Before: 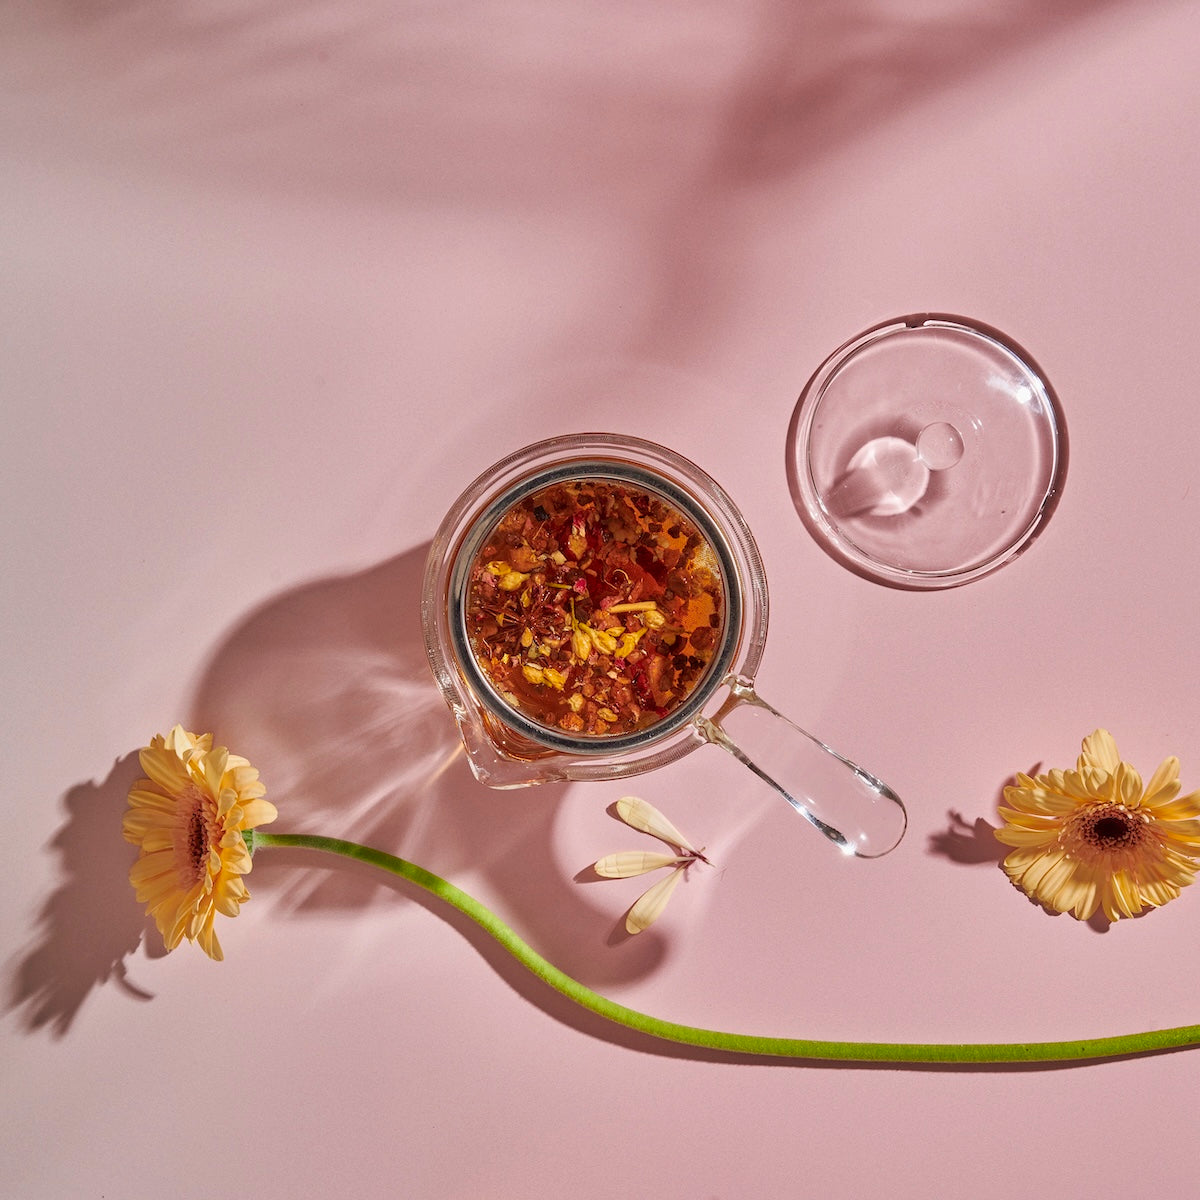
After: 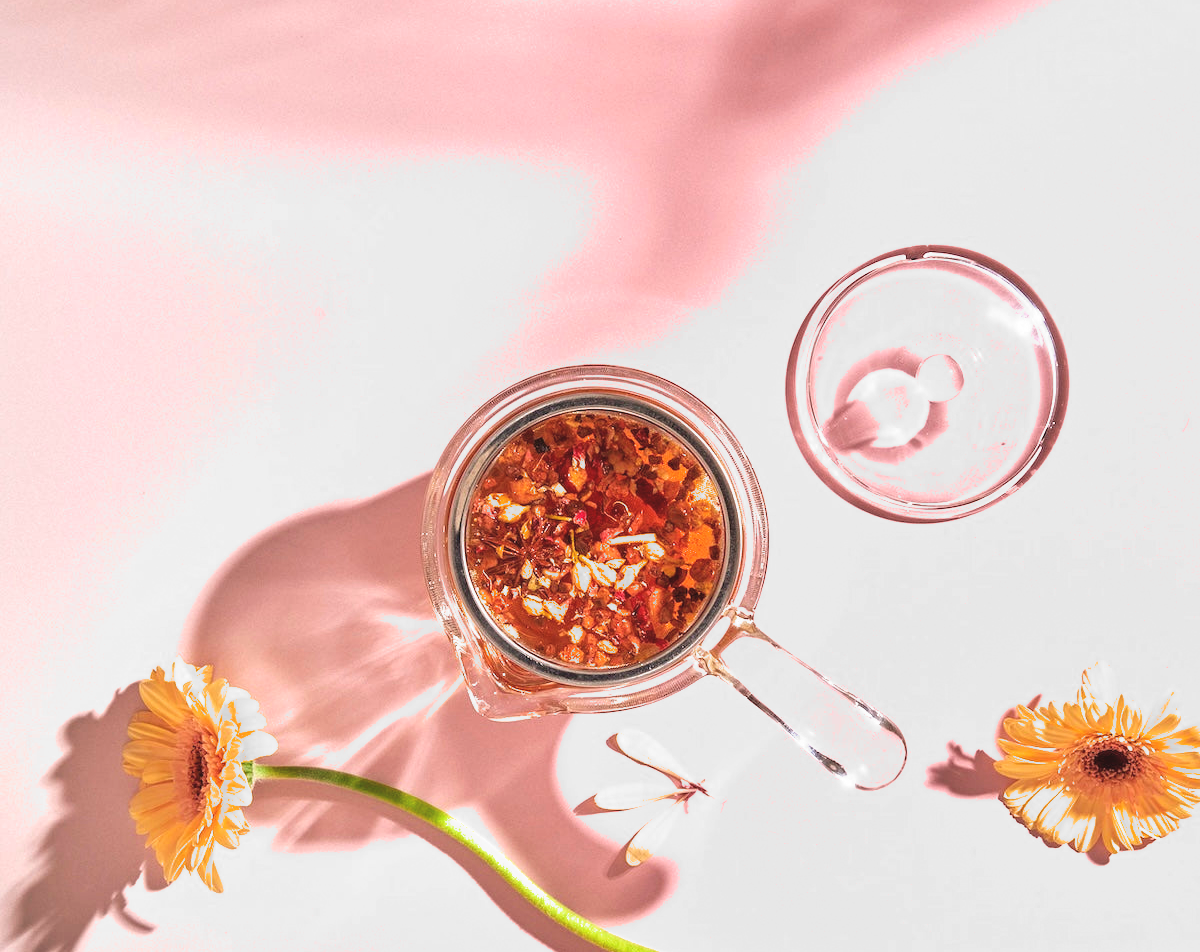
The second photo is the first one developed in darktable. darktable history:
crop and rotate: top 5.667%, bottom 14.937%
exposure: black level correction -0.005, exposure 1 EV, compensate highlight preservation false
filmic rgb: middle gray luminance 18.42%, black relative exposure -11.45 EV, white relative exposure 2.55 EV, threshold 6 EV, target black luminance 0%, hardness 8.41, latitude 99%, contrast 1.084, shadows ↔ highlights balance 0.505%, add noise in highlights 0, preserve chrominance max RGB, color science v3 (2019), use custom middle-gray values true, iterations of high-quality reconstruction 0, contrast in highlights soft, enable highlight reconstruction true
